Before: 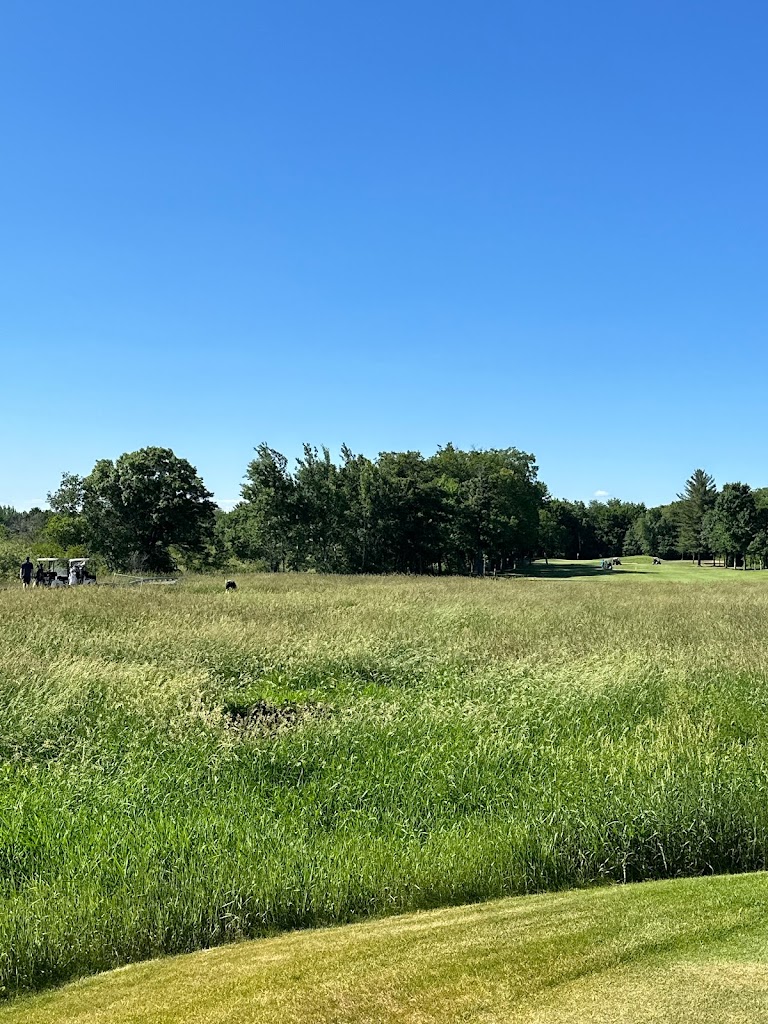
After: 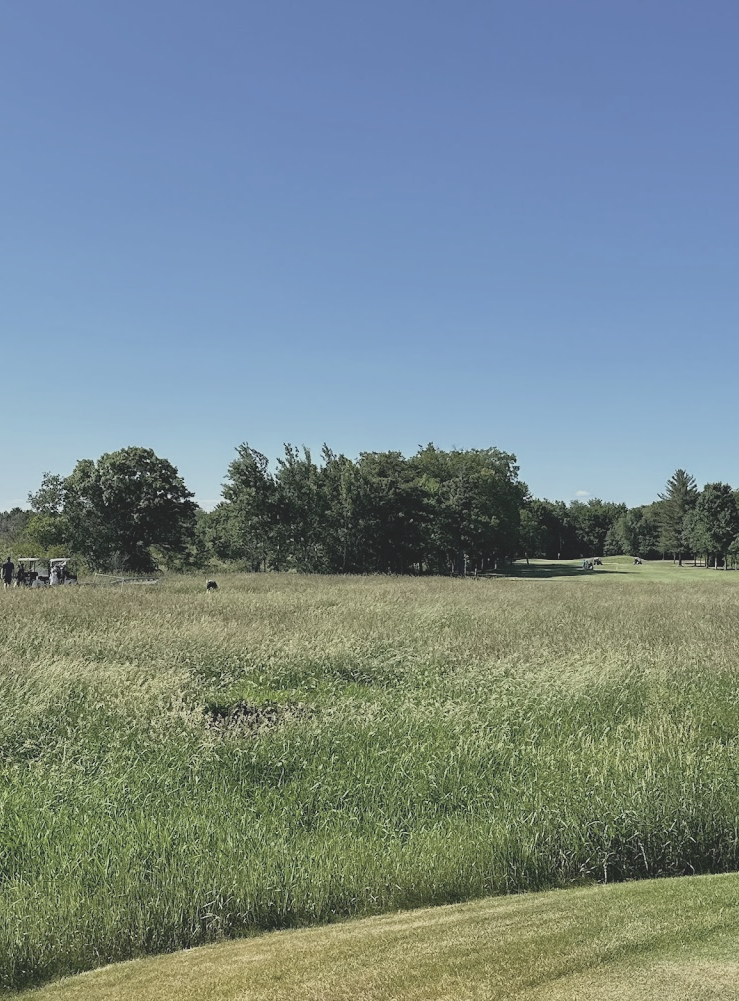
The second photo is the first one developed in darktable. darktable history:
crop and rotate: left 2.588%, right 1.134%, bottom 2.152%
contrast brightness saturation: contrast -0.264, saturation -0.447
